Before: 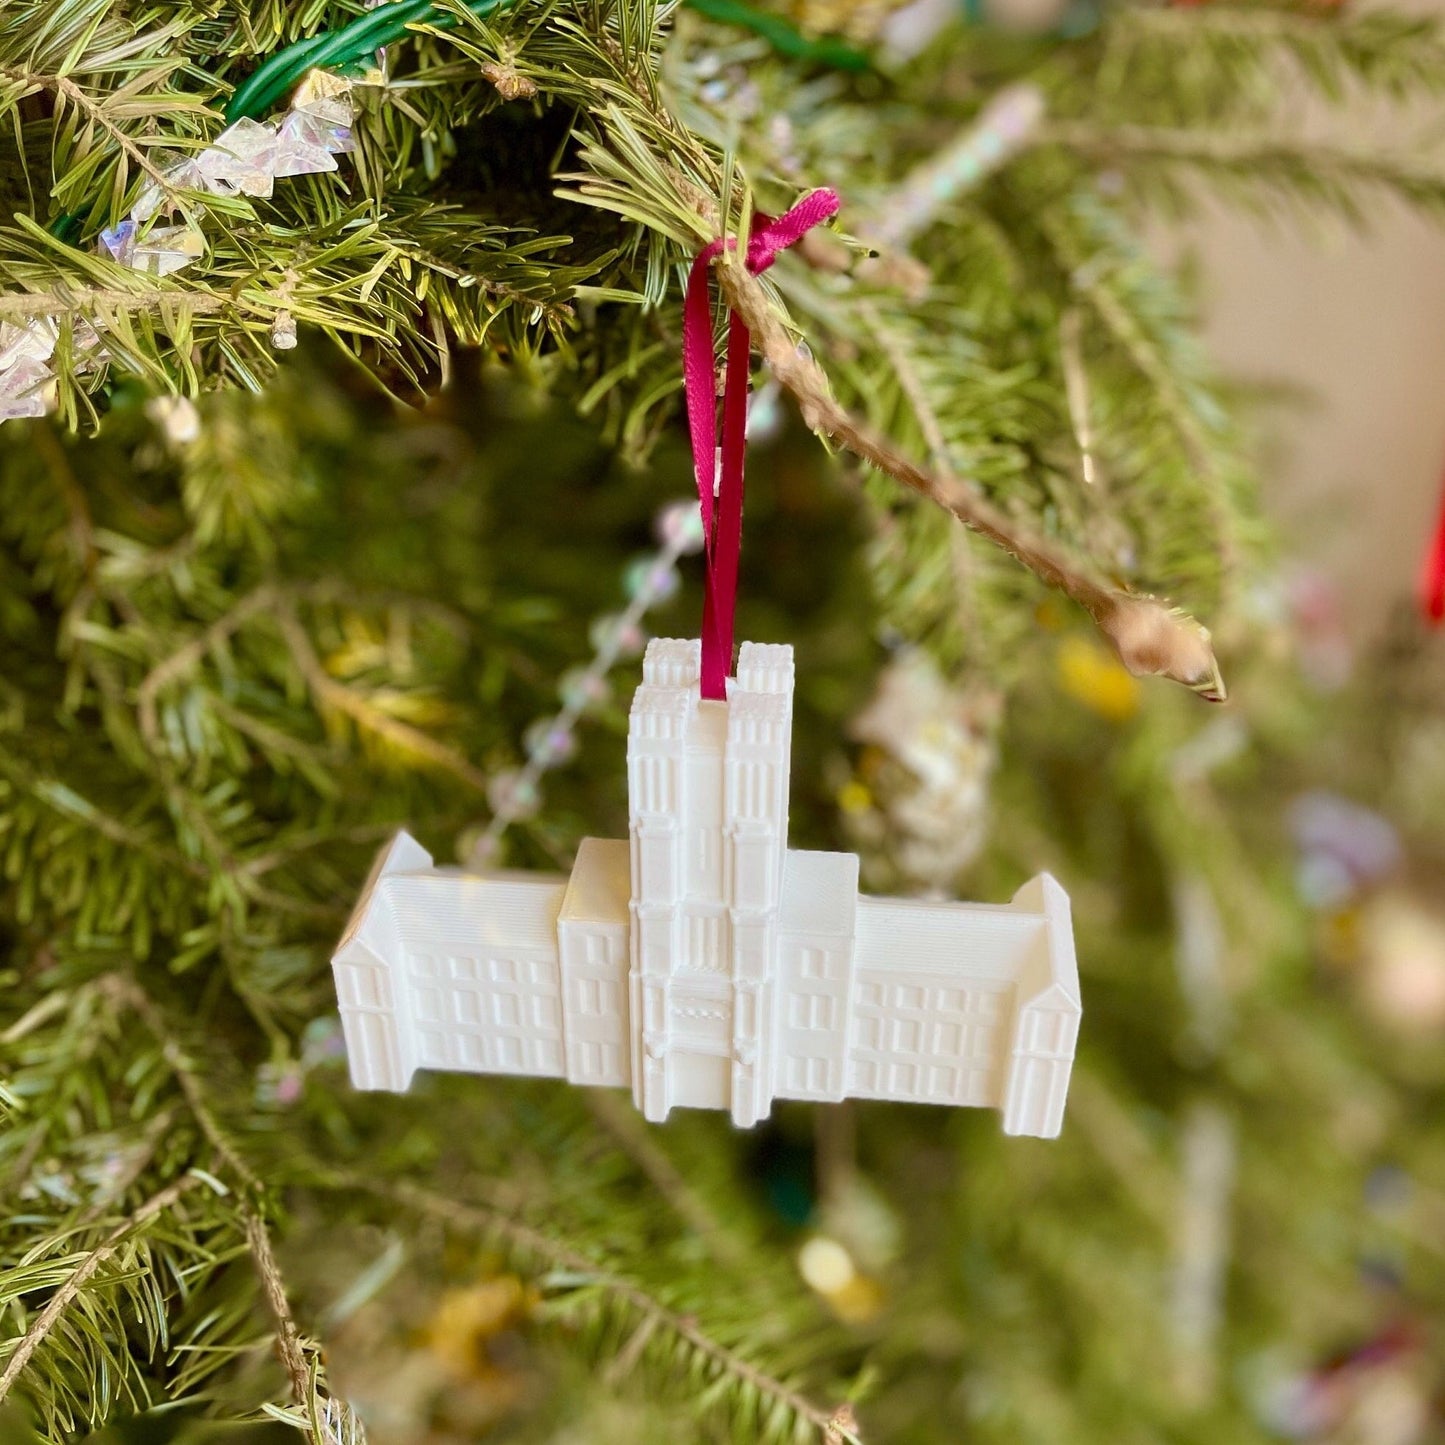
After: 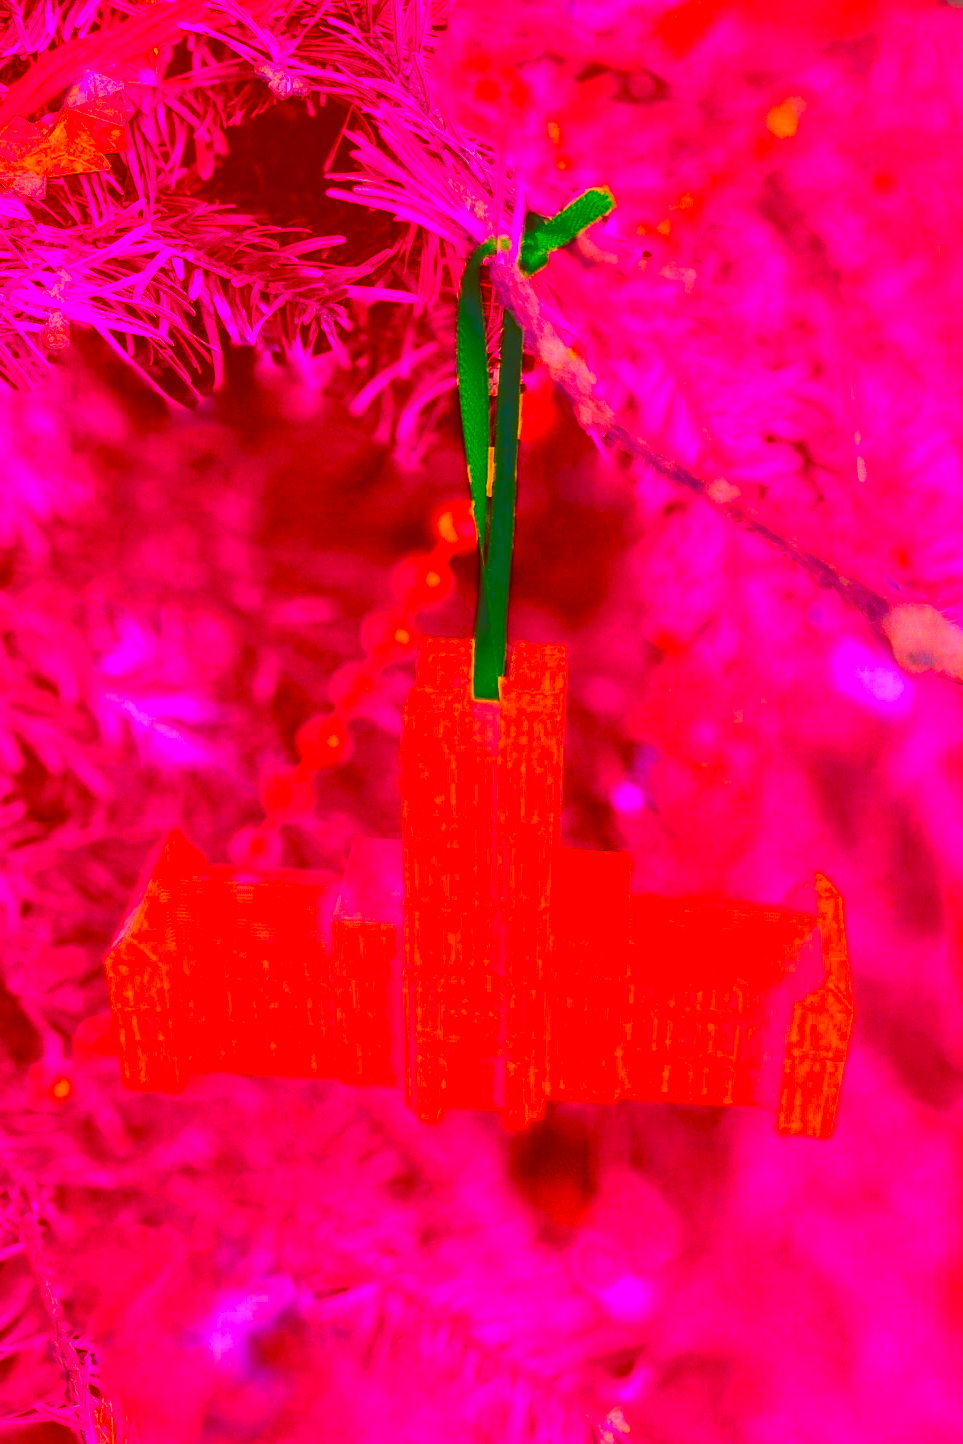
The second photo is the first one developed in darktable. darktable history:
crop and rotate: left 15.754%, right 17.579%
color correction: highlights a* -39.68, highlights b* -40, shadows a* -40, shadows b* -40, saturation -3
